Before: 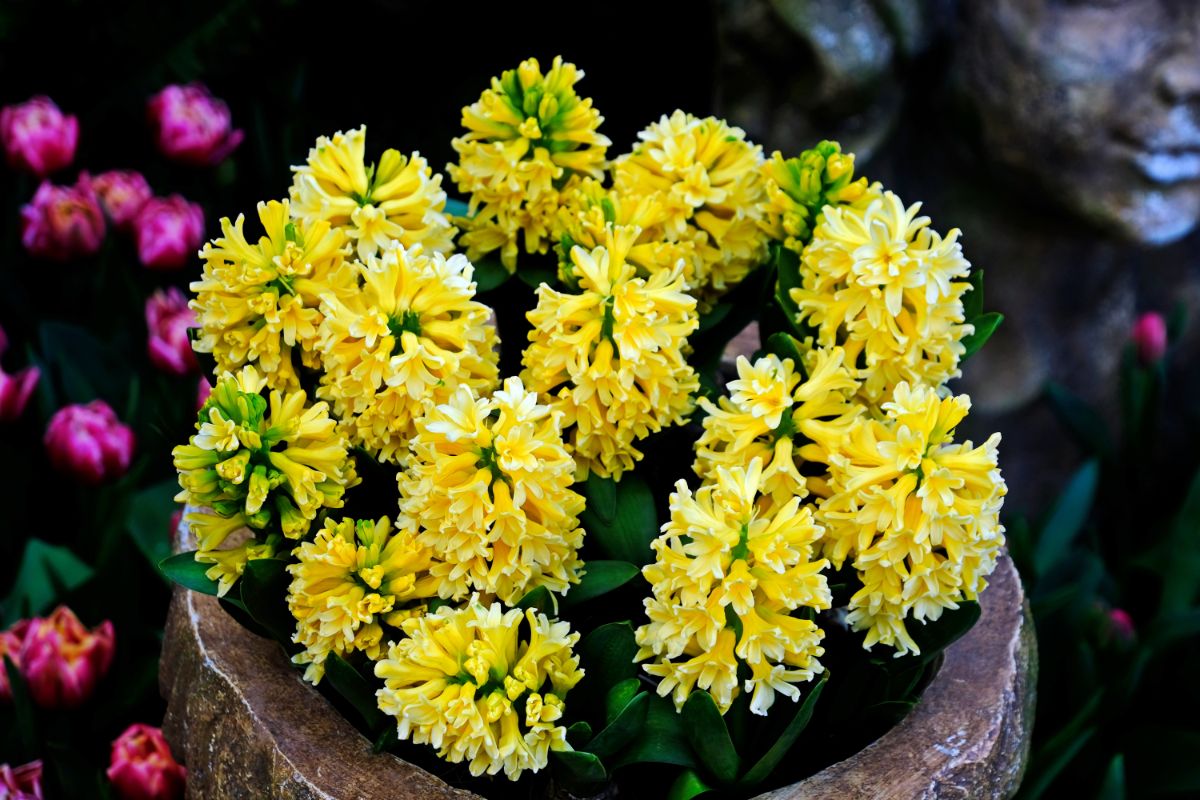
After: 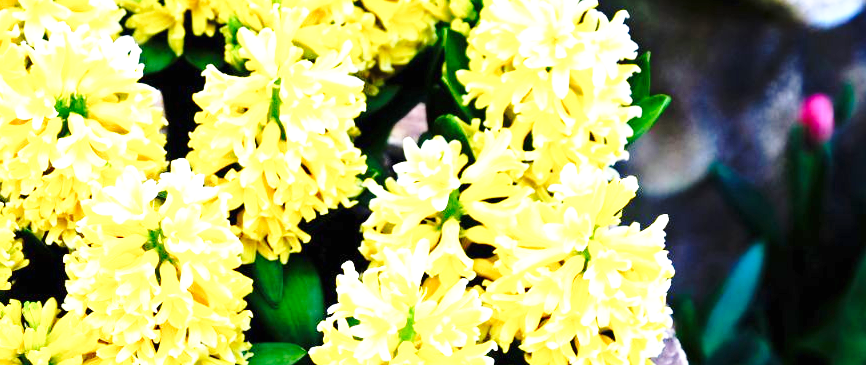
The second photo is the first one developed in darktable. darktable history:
crop and rotate: left 27.795%, top 27.274%, bottom 26.988%
base curve: curves: ch0 [(0, 0) (0.032, 0.037) (0.105, 0.228) (0.435, 0.76) (0.856, 0.983) (1, 1)], preserve colors none
exposure: black level correction 0, exposure 1.2 EV, compensate exposure bias true, compensate highlight preservation false
